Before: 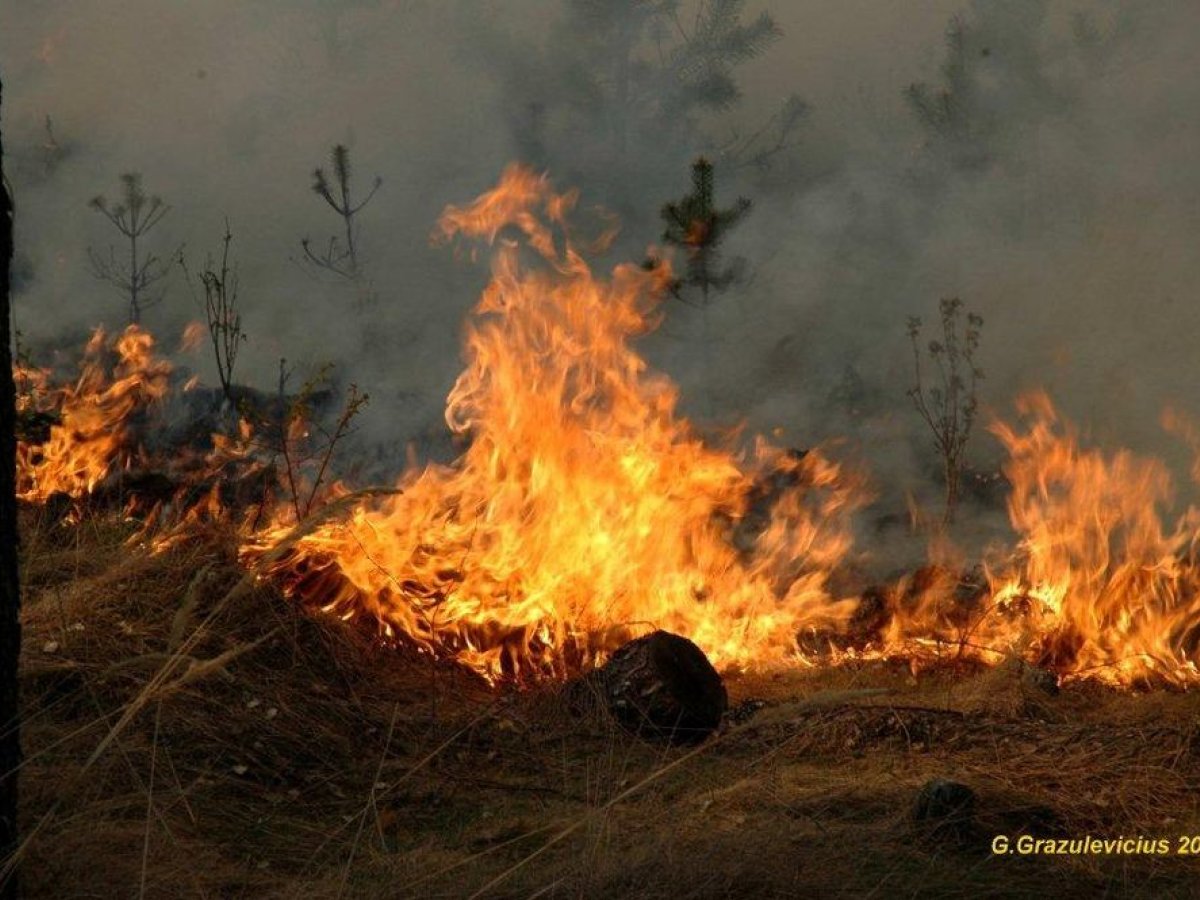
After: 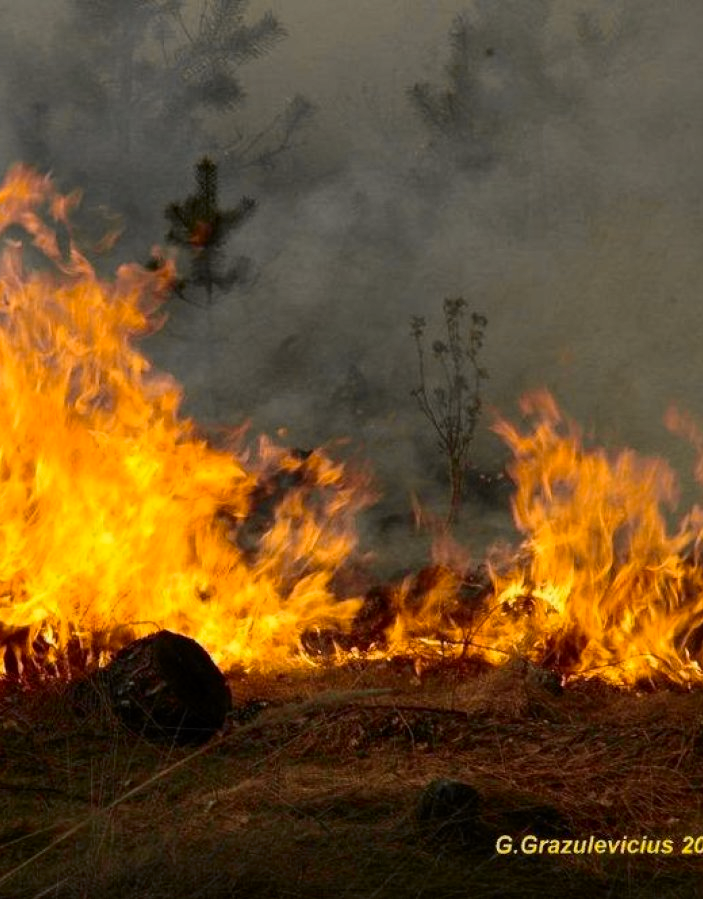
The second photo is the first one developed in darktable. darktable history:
bloom: size 3%, threshold 100%, strength 0%
tone curve: curves: ch0 [(0, 0) (0.087, 0.054) (0.281, 0.245) (0.506, 0.526) (0.8, 0.824) (0.994, 0.955)]; ch1 [(0, 0) (0.27, 0.195) (0.406, 0.435) (0.452, 0.474) (0.495, 0.5) (0.514, 0.508) (0.537, 0.556) (0.654, 0.689) (1, 1)]; ch2 [(0, 0) (0.269, 0.299) (0.459, 0.441) (0.498, 0.499) (0.523, 0.52) (0.551, 0.549) (0.633, 0.625) (0.659, 0.681) (0.718, 0.764) (1, 1)], color space Lab, independent channels, preserve colors none
crop: left 41.402%
color contrast: green-magenta contrast 0.8, blue-yellow contrast 1.1, unbound 0
